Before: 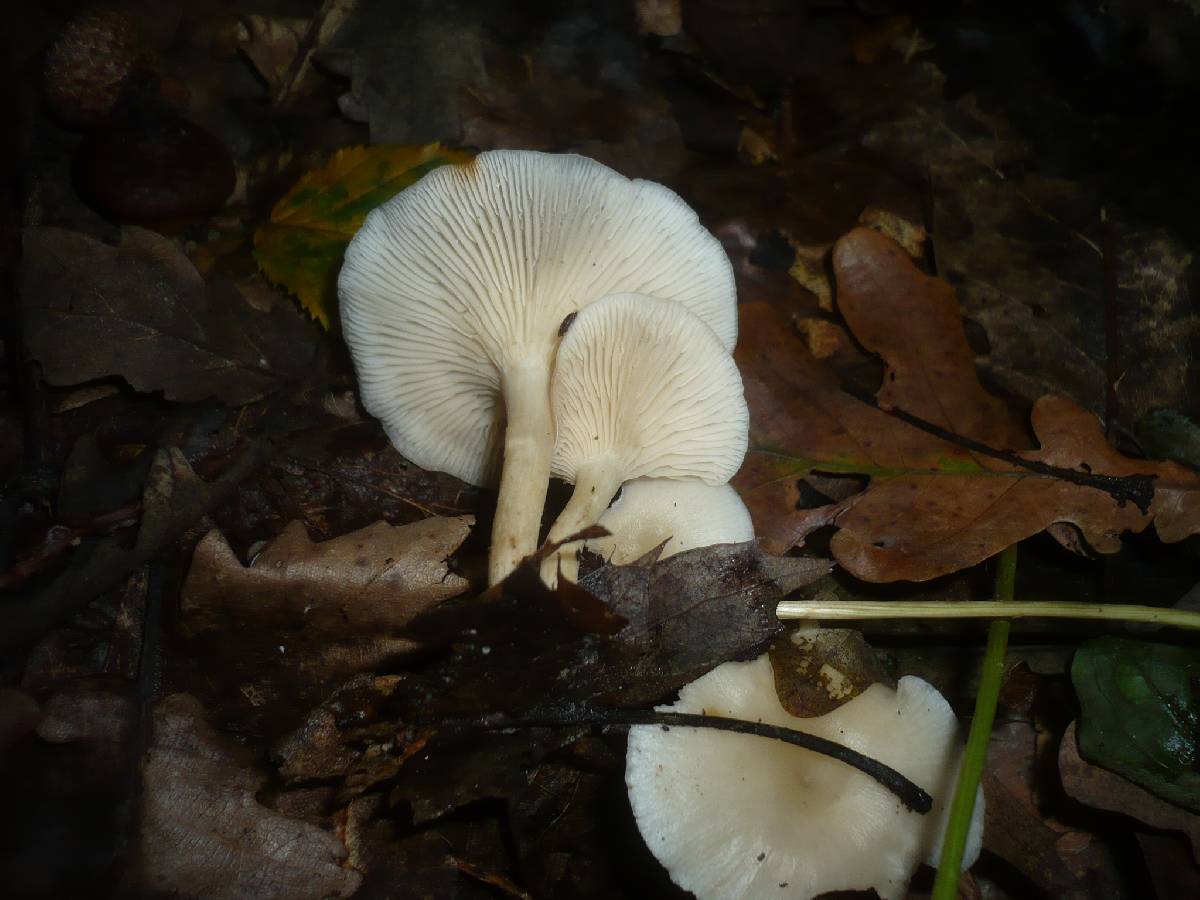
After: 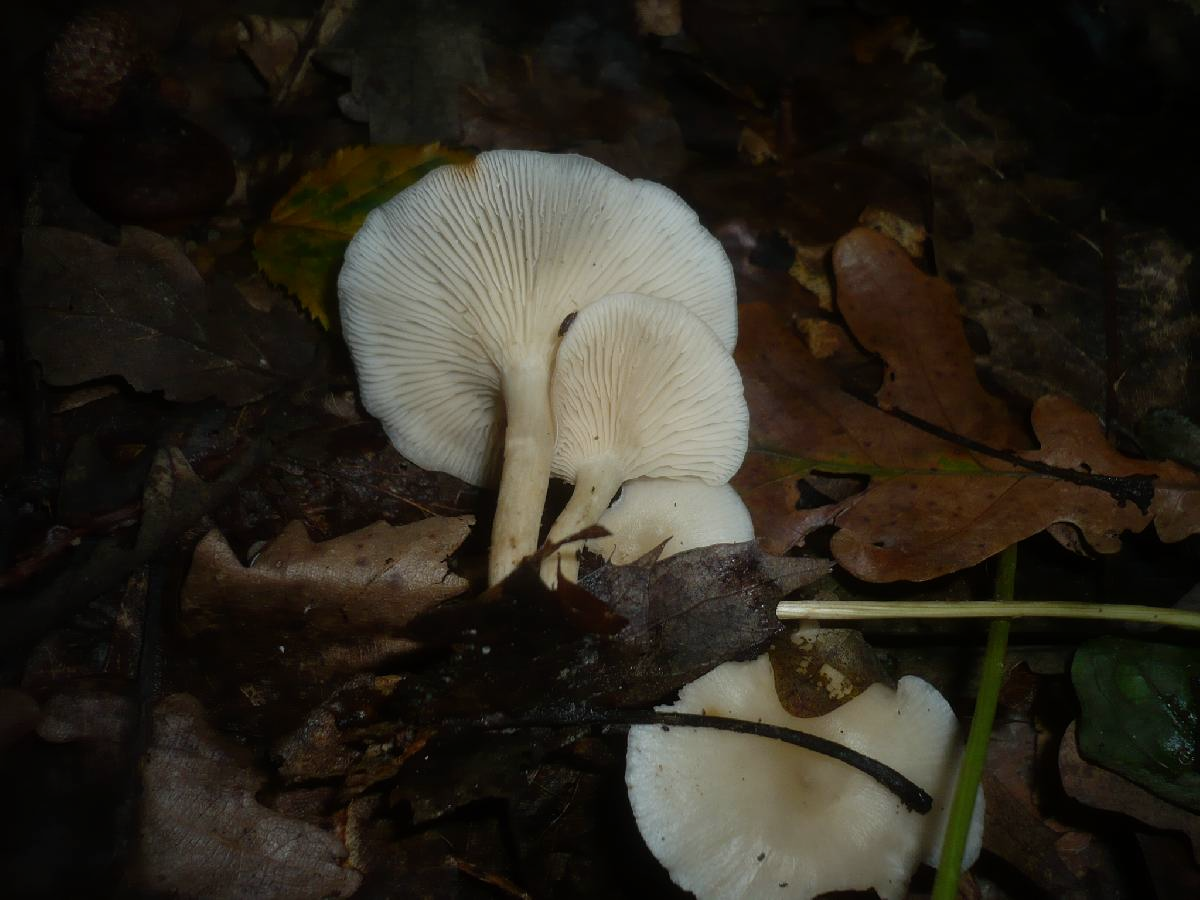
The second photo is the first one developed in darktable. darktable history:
exposure: exposure -0.493 EV, compensate exposure bias true, compensate highlight preservation false
